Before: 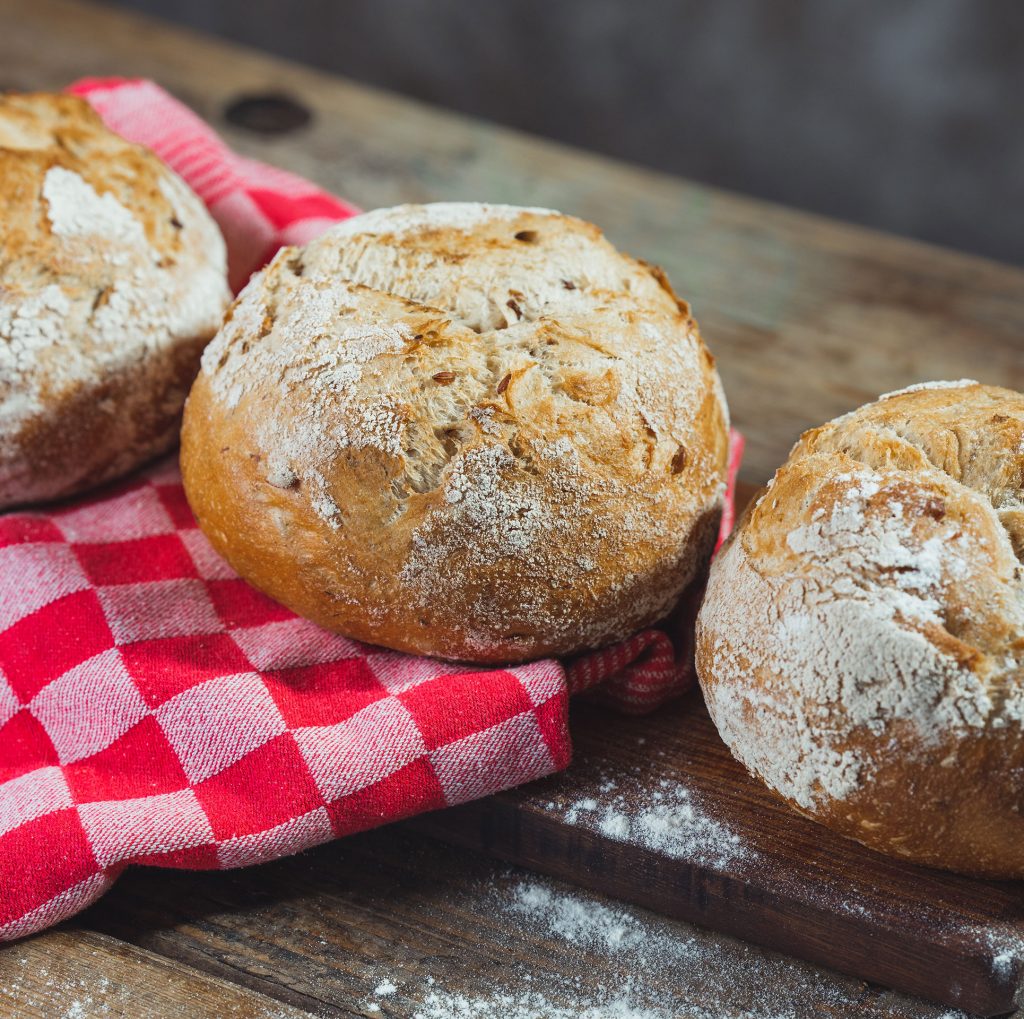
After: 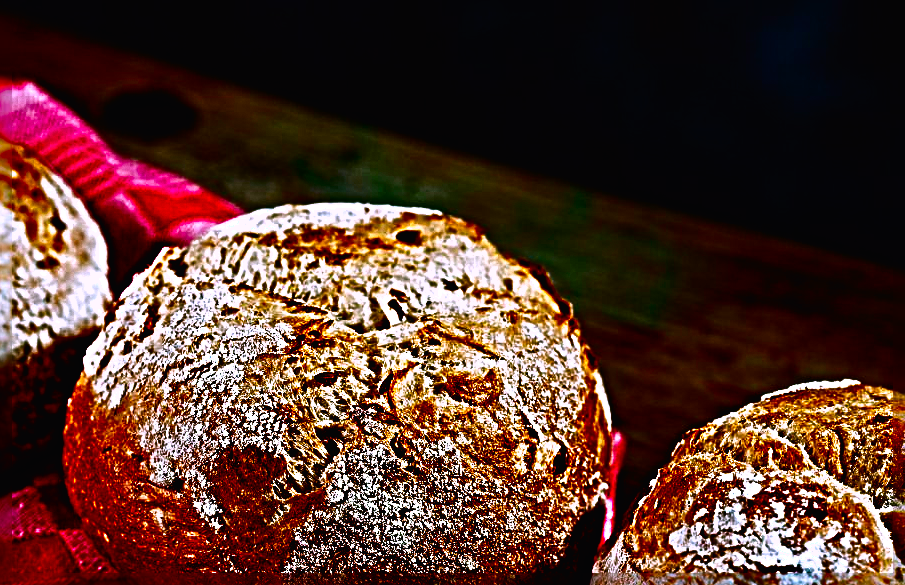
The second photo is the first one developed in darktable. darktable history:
color correction: highlights a* 15.24, highlights b* -24.87
base curve: curves: ch0 [(0, 0.036) (0.083, 0.04) (0.804, 1)], preserve colors none
crop and rotate: left 11.609%, bottom 42.544%
contrast brightness saturation: brightness -0.994, saturation 0.988
sharpen: radius 6.283, amount 1.787, threshold 0.009
